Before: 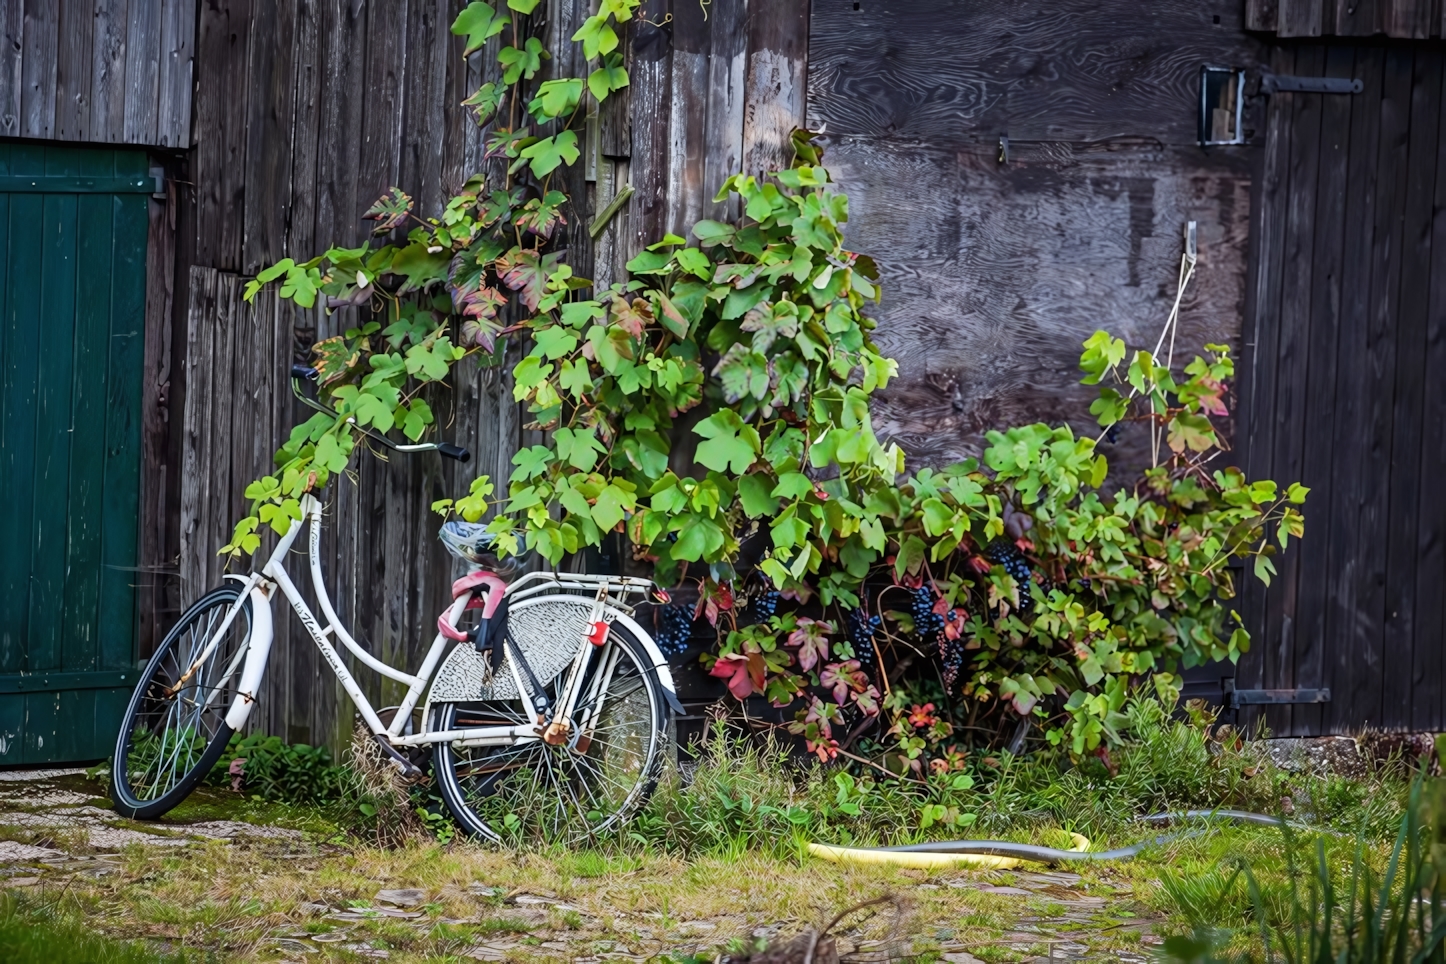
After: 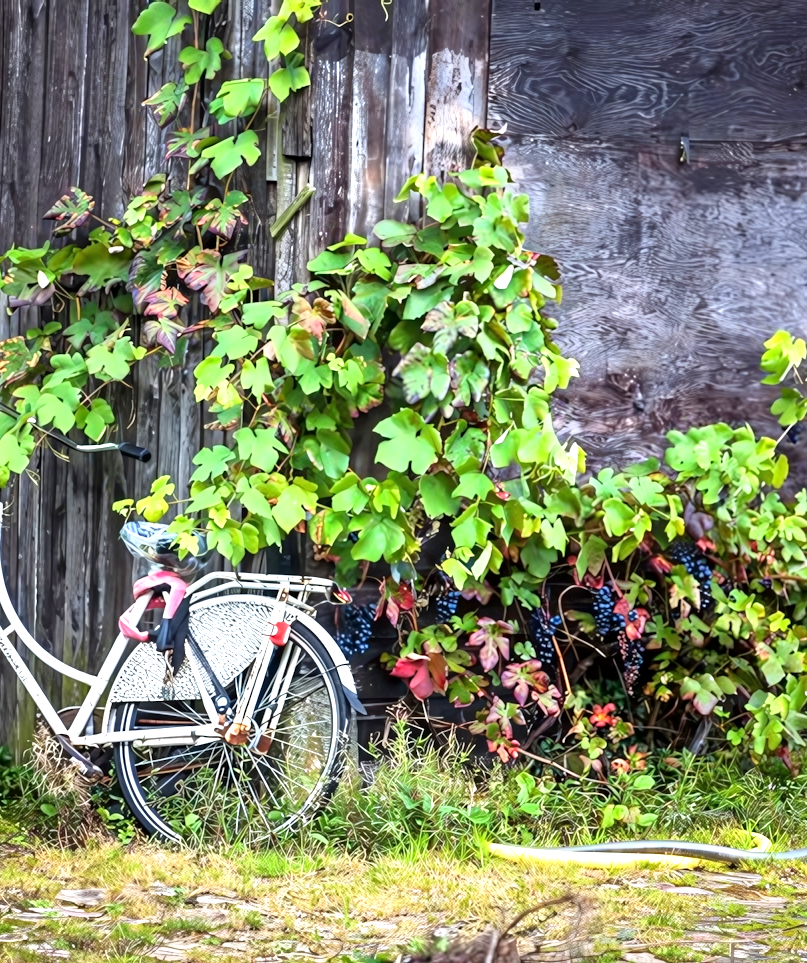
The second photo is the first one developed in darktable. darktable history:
exposure: black level correction 0.001, exposure 1.045 EV, compensate highlight preservation false
crop: left 22.076%, right 22.068%, bottom 0.013%
